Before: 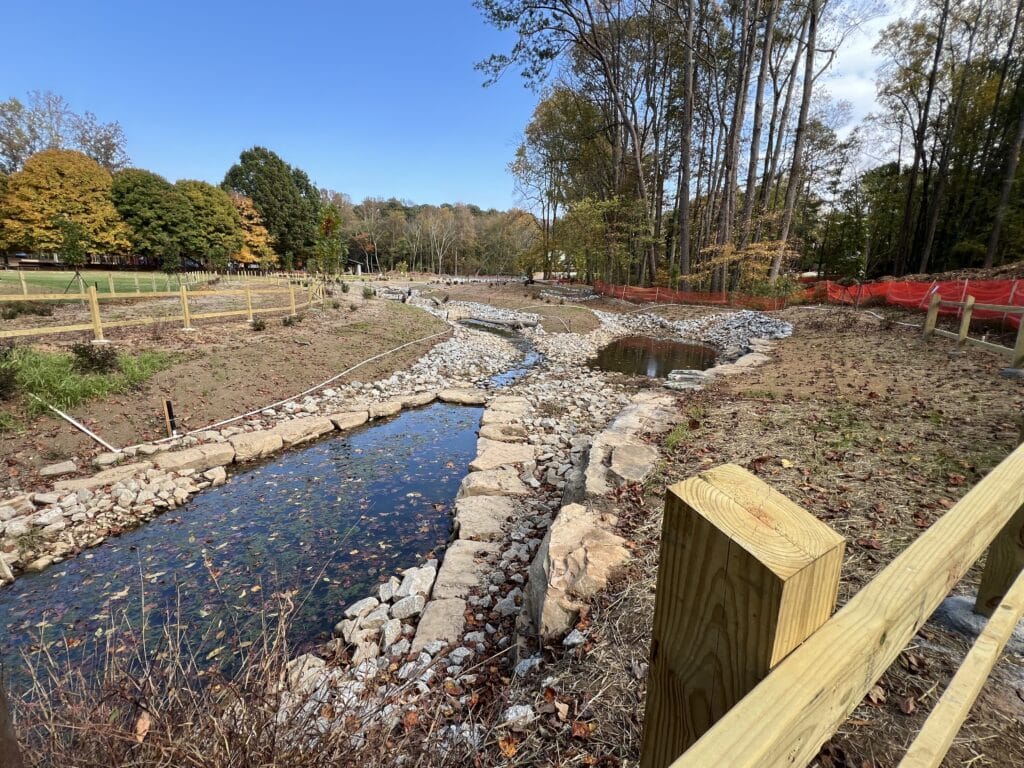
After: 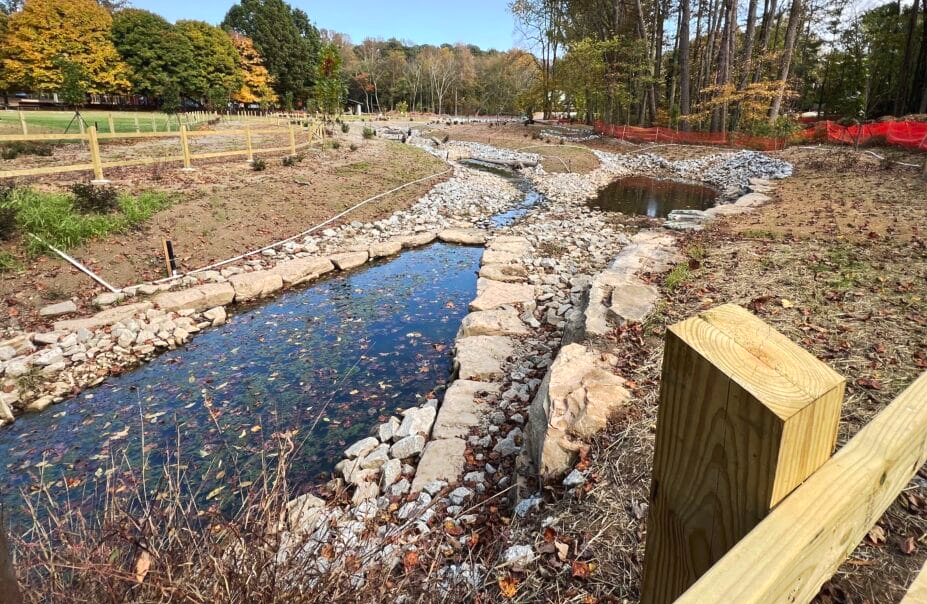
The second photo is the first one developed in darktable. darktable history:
tone curve: curves: ch0 [(0, 0) (0.003, 0.024) (0.011, 0.029) (0.025, 0.044) (0.044, 0.072) (0.069, 0.104) (0.1, 0.131) (0.136, 0.159) (0.177, 0.191) (0.224, 0.245) (0.277, 0.298) (0.335, 0.354) (0.399, 0.428) (0.468, 0.503) (0.543, 0.596) (0.623, 0.684) (0.709, 0.781) (0.801, 0.843) (0.898, 0.946) (1, 1)], preserve colors none
crop: top 20.916%, right 9.437%, bottom 0.316%
